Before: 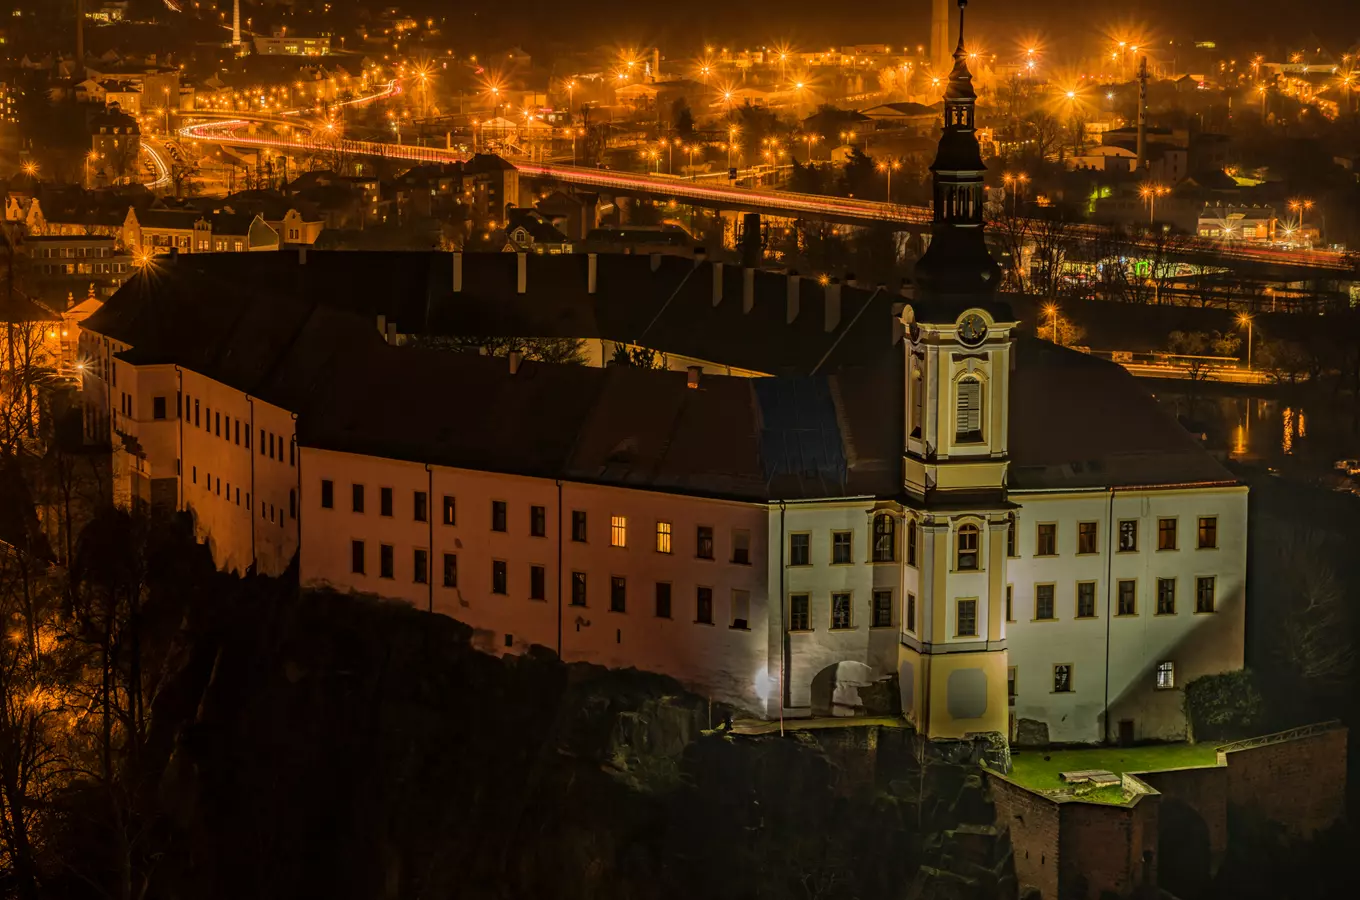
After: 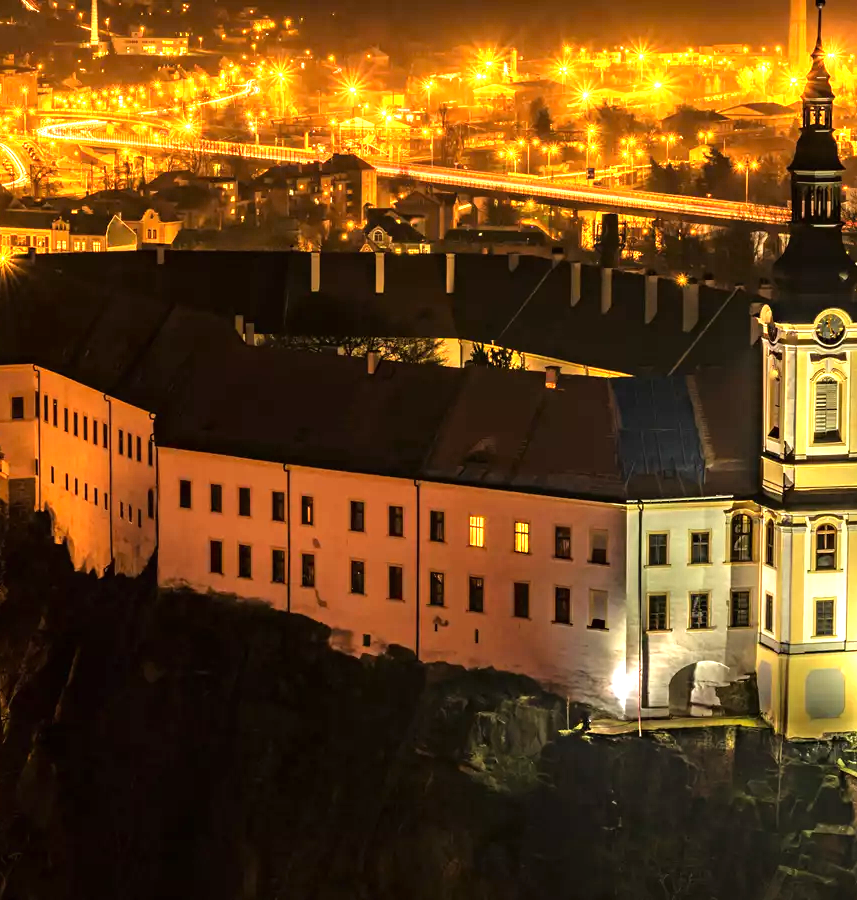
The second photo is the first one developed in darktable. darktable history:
tone equalizer: -8 EV -0.715 EV, -7 EV -0.704 EV, -6 EV -0.635 EV, -5 EV -0.391 EV, -3 EV 0.401 EV, -2 EV 0.6 EV, -1 EV 0.678 EV, +0 EV 0.723 EV
crop: left 10.484%, right 26.457%
exposure: black level correction 0, exposure 1.388 EV, compensate highlight preservation false
